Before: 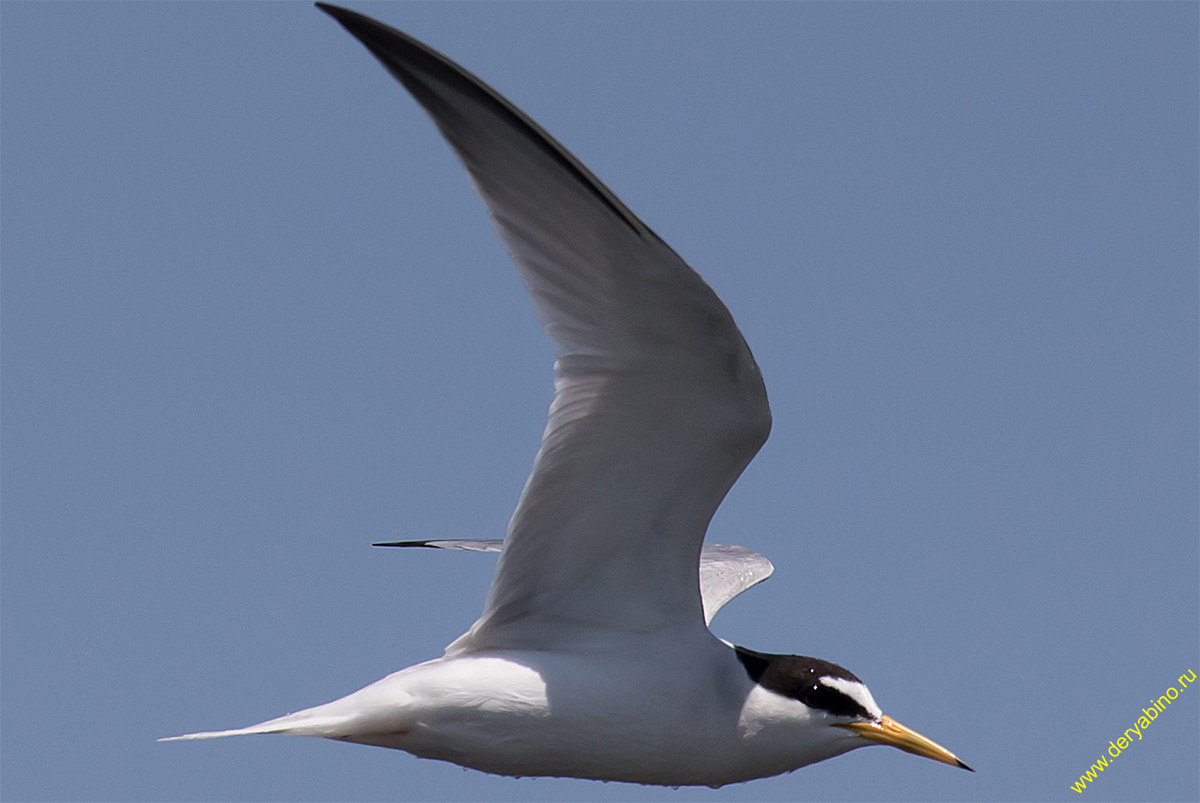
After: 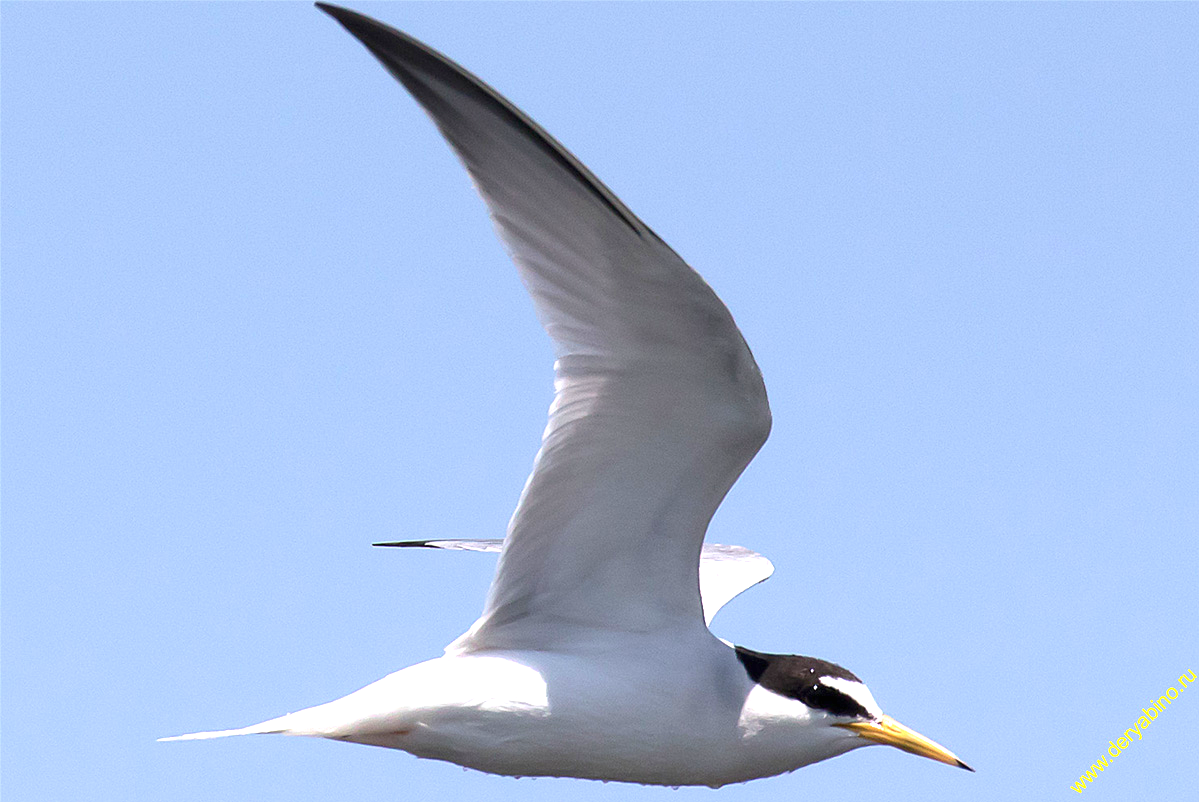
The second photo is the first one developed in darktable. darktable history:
exposure: black level correction 0, exposure 1.46 EV, compensate highlight preservation false
